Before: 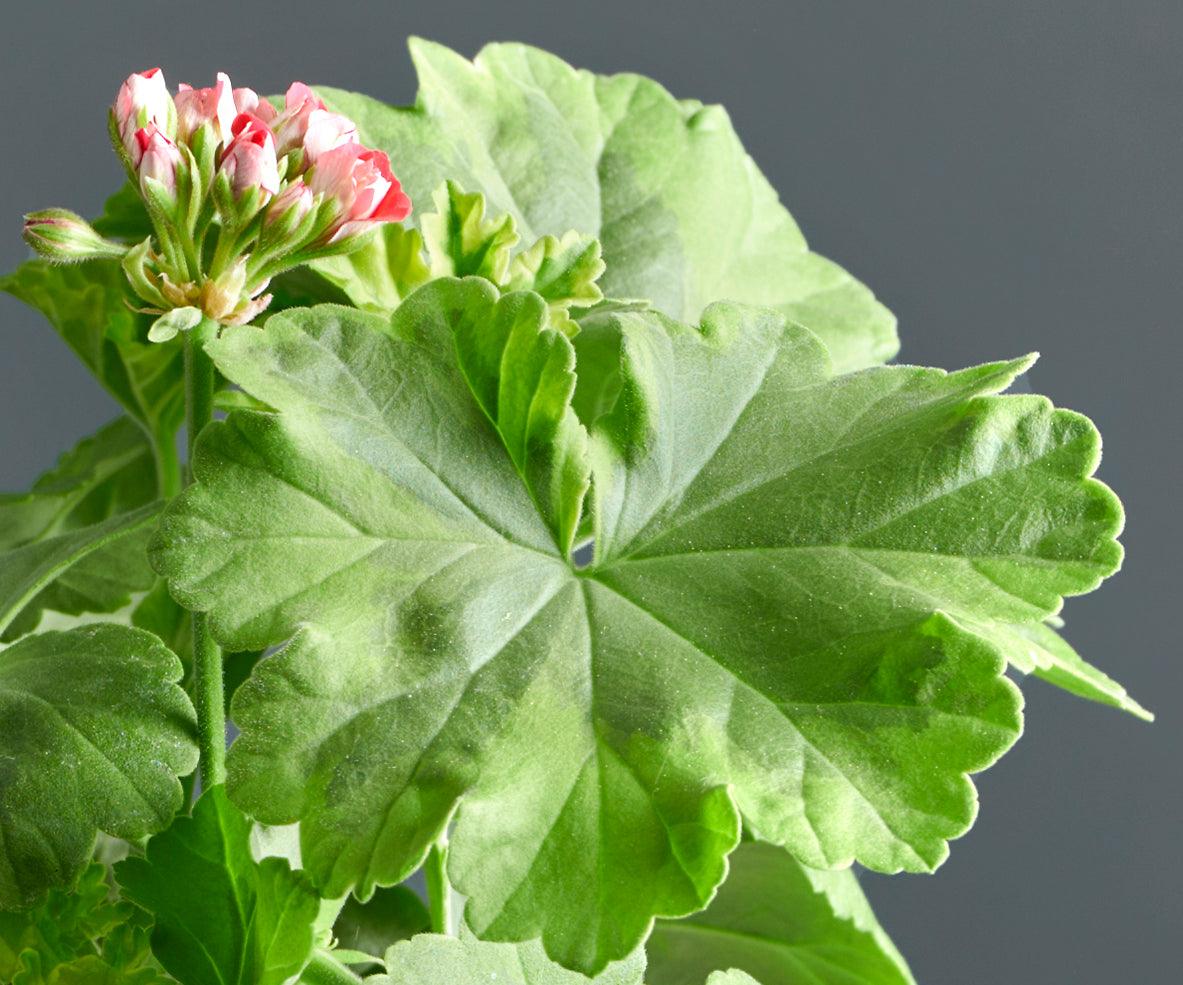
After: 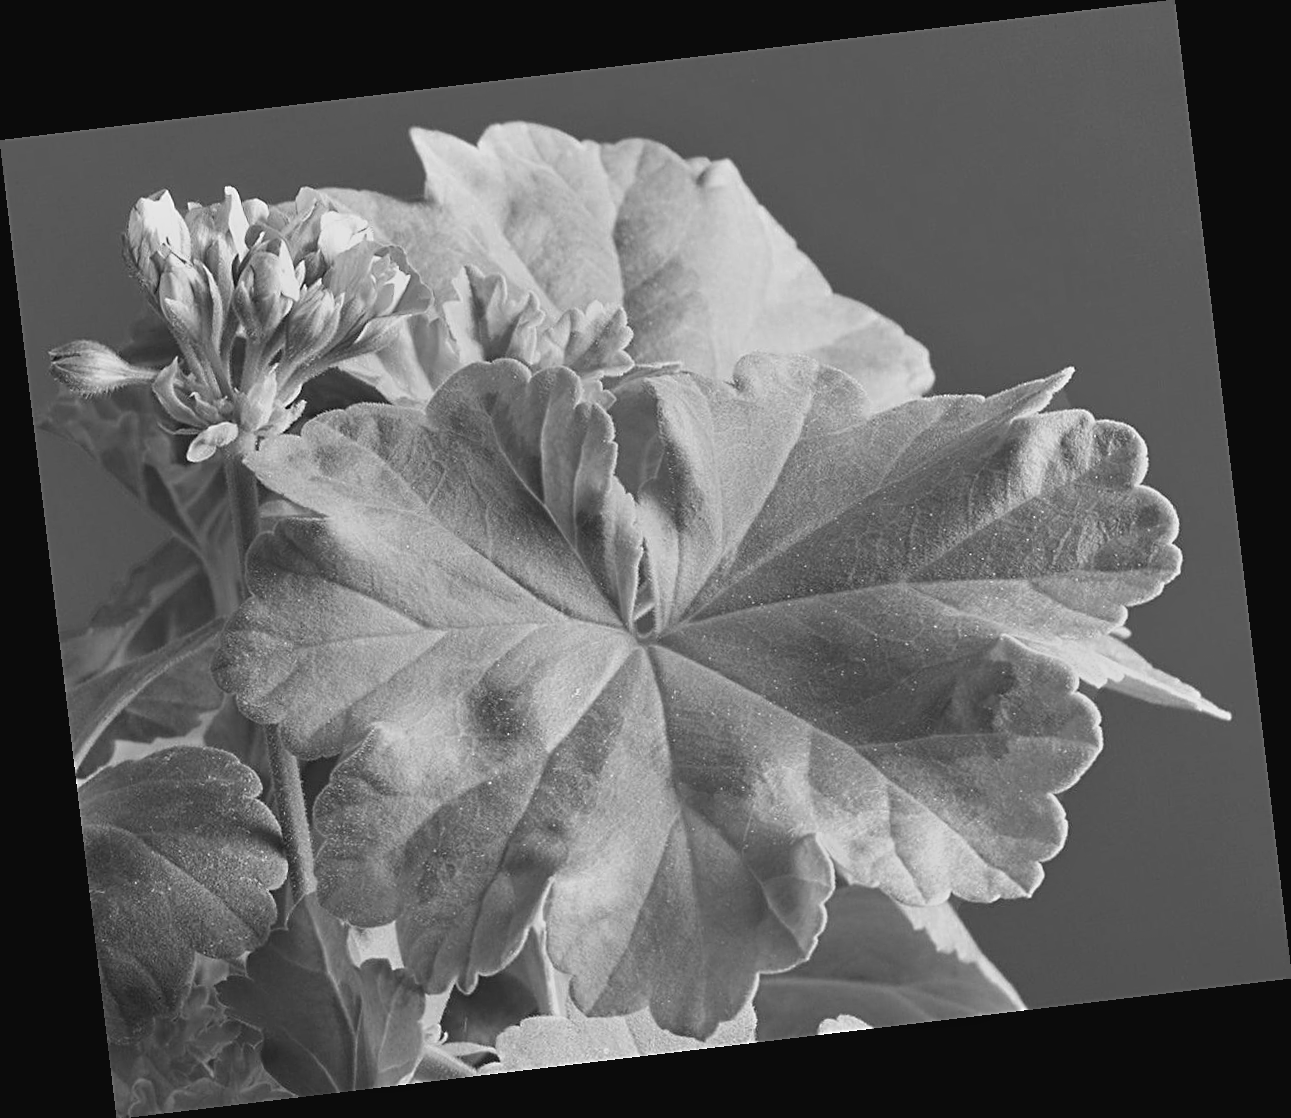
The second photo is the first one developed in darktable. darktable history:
sharpen: on, module defaults
rotate and perspective: rotation -6.83°, automatic cropping off
monochrome: a 14.95, b -89.96
contrast brightness saturation: contrast -0.08, brightness -0.04, saturation -0.11
